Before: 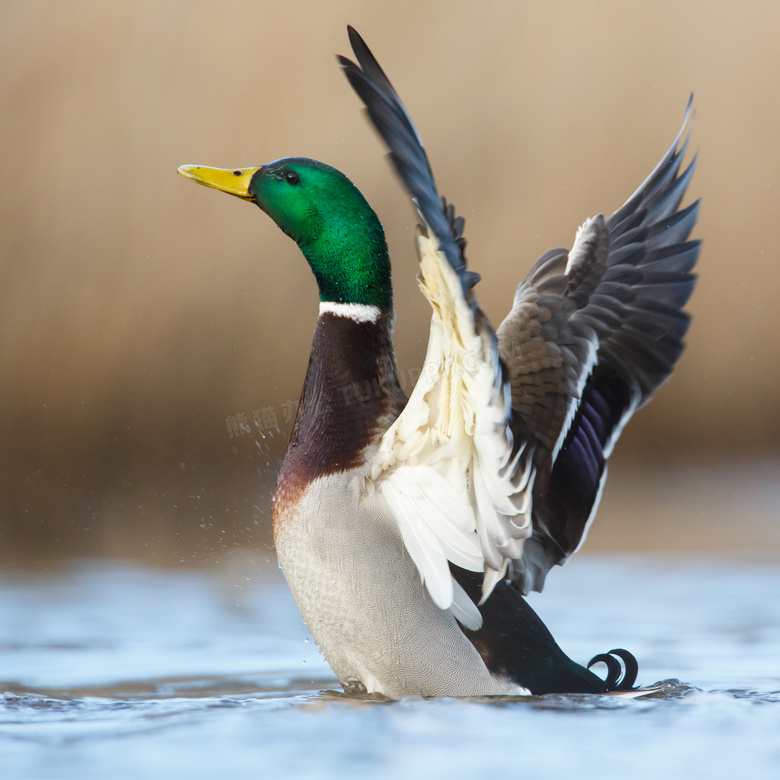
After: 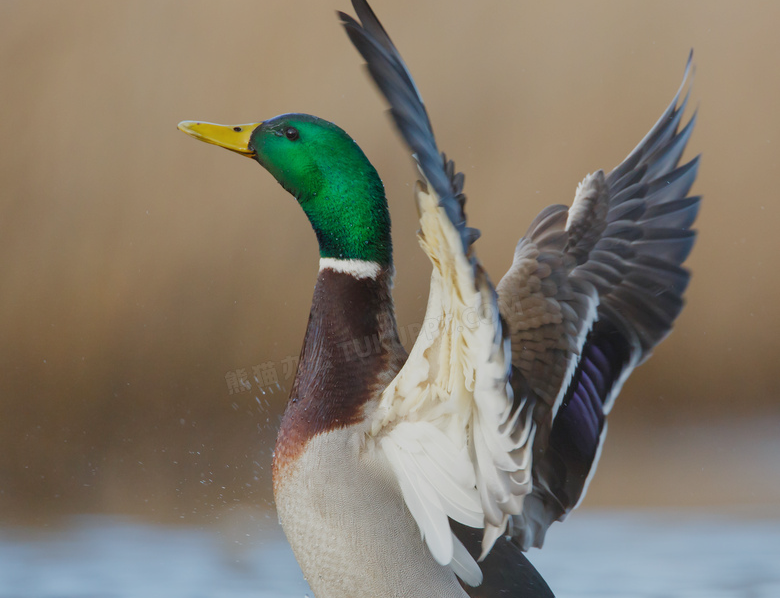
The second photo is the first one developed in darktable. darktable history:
tone equalizer: -8 EV 0.25 EV, -7 EV 0.417 EV, -6 EV 0.417 EV, -5 EV 0.25 EV, -3 EV -0.25 EV, -2 EV -0.417 EV, -1 EV -0.417 EV, +0 EV -0.25 EV, edges refinement/feathering 500, mask exposure compensation -1.57 EV, preserve details guided filter
crop: top 5.667%, bottom 17.637%
color balance rgb: contrast -10%
